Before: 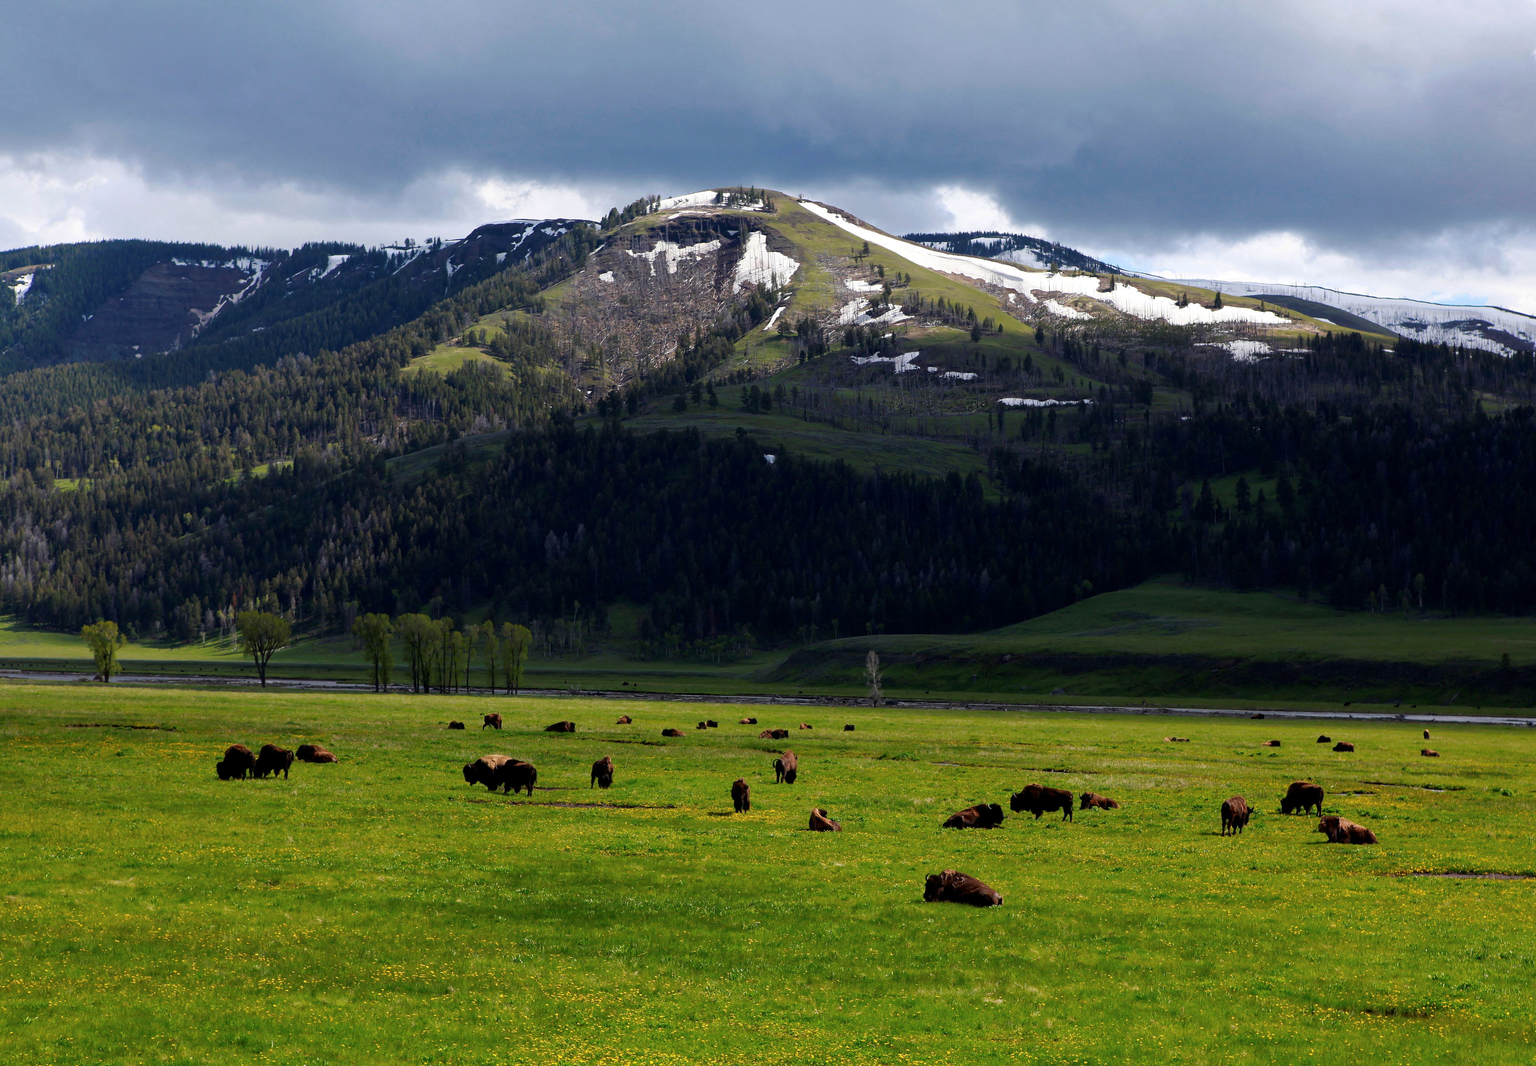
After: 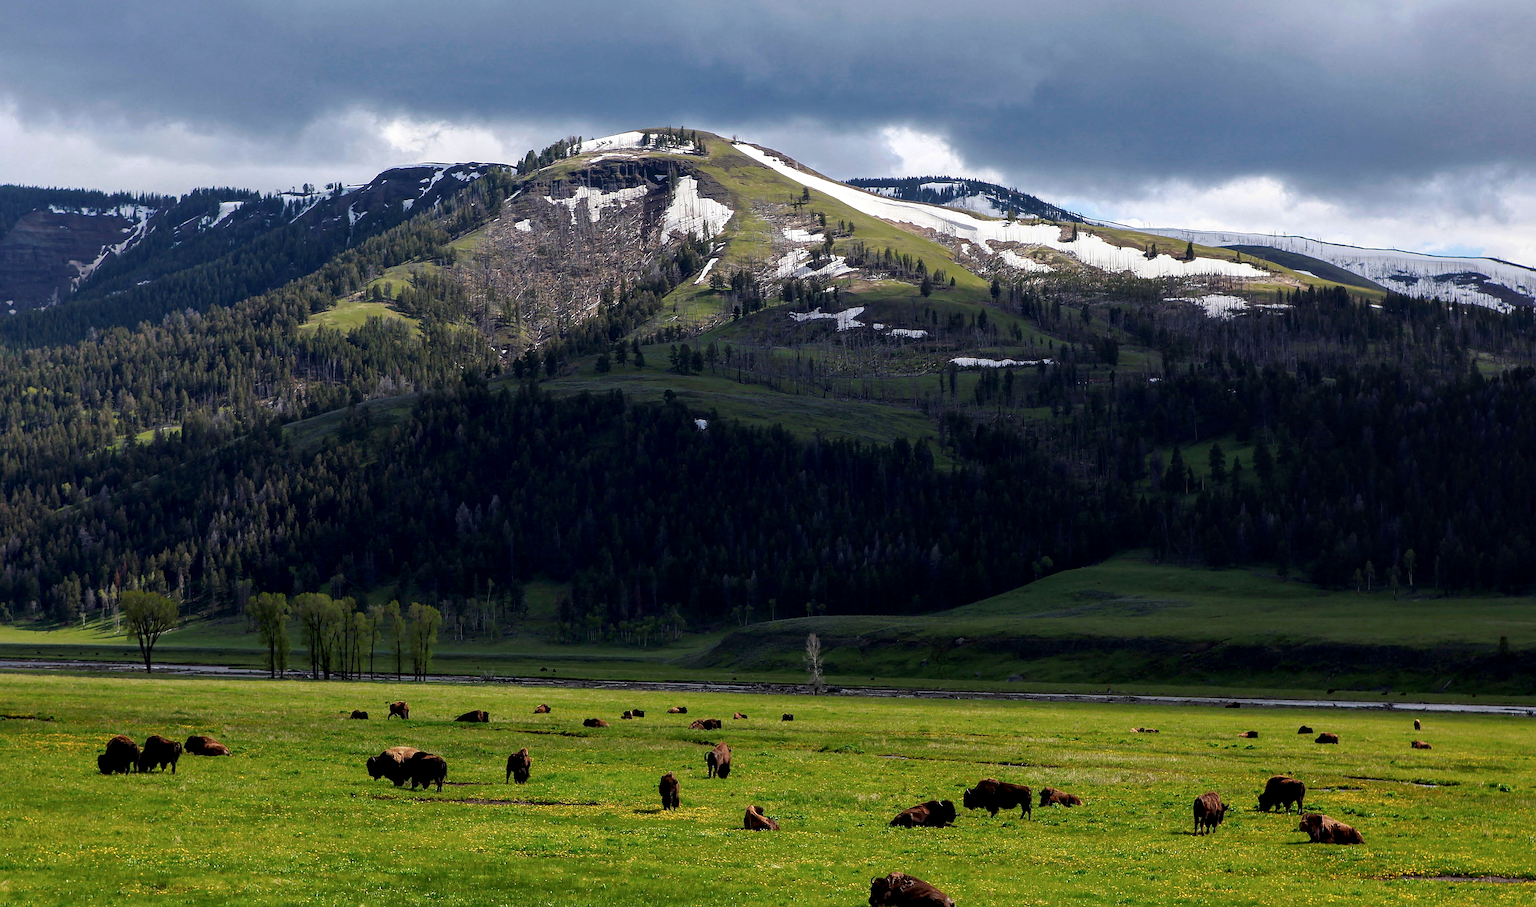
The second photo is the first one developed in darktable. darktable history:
crop: left 8.299%, top 6.6%, bottom 15.306%
sharpen: on, module defaults
local contrast: on, module defaults
